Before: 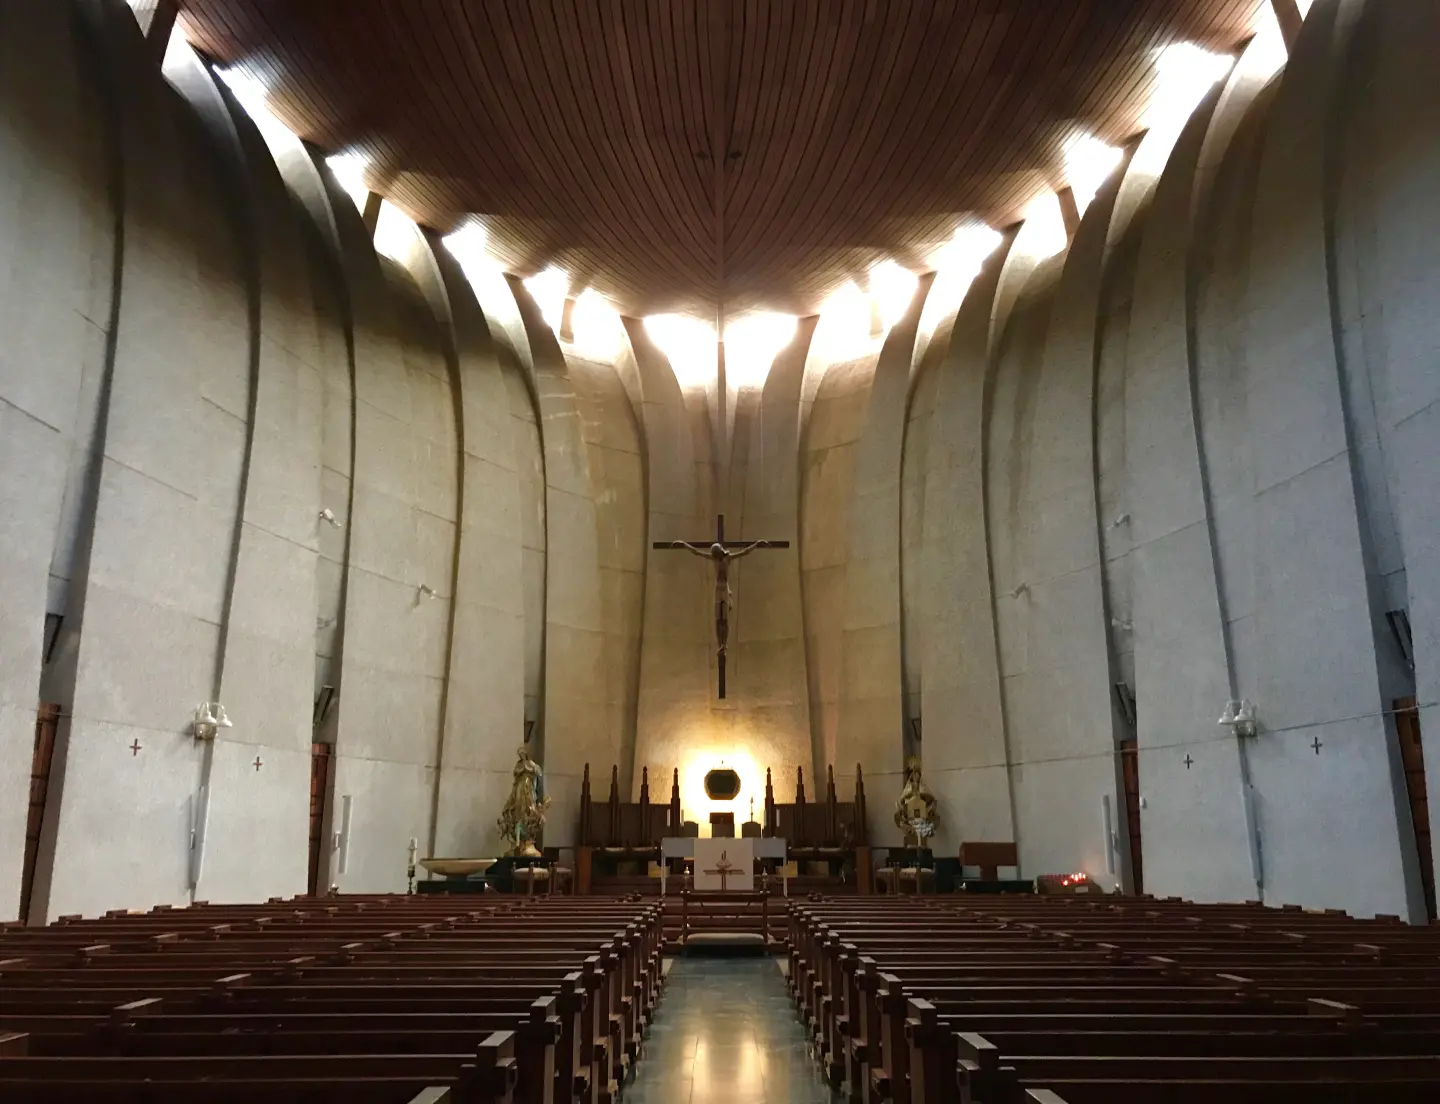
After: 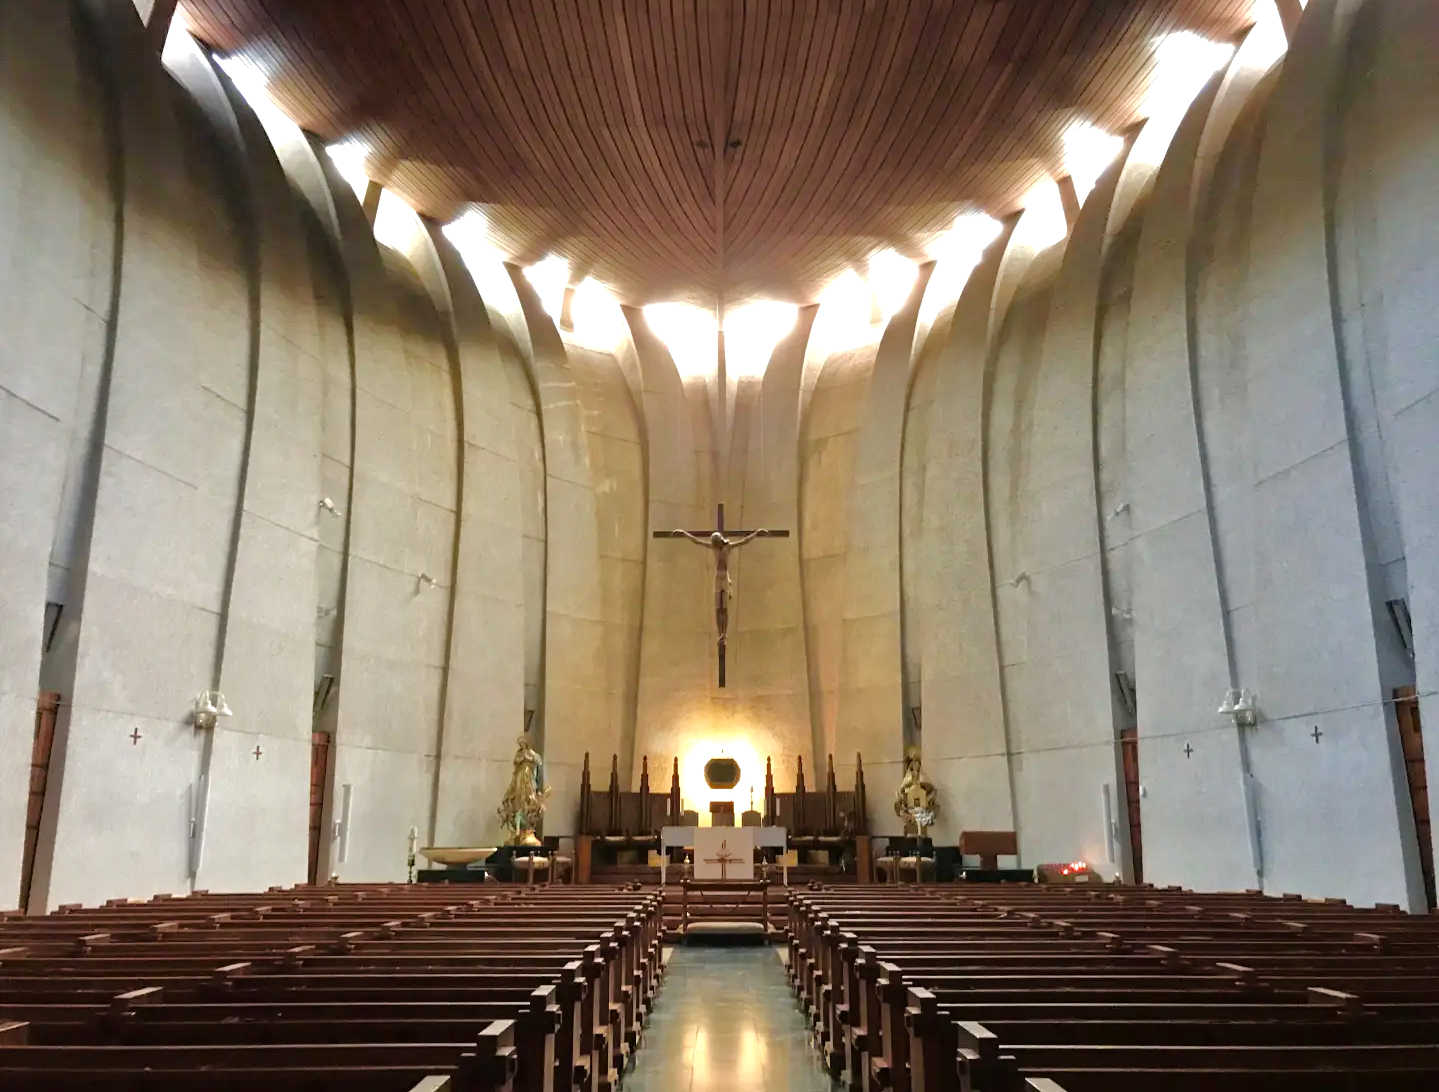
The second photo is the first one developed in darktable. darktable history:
exposure: exposure 0.207 EV, compensate highlight preservation false
tone equalizer: -7 EV 0.15 EV, -6 EV 0.6 EV, -5 EV 1.15 EV, -4 EV 1.33 EV, -3 EV 1.15 EV, -2 EV 0.6 EV, -1 EV 0.15 EV, mask exposure compensation -0.5 EV
crop: top 1.049%, right 0.001%
